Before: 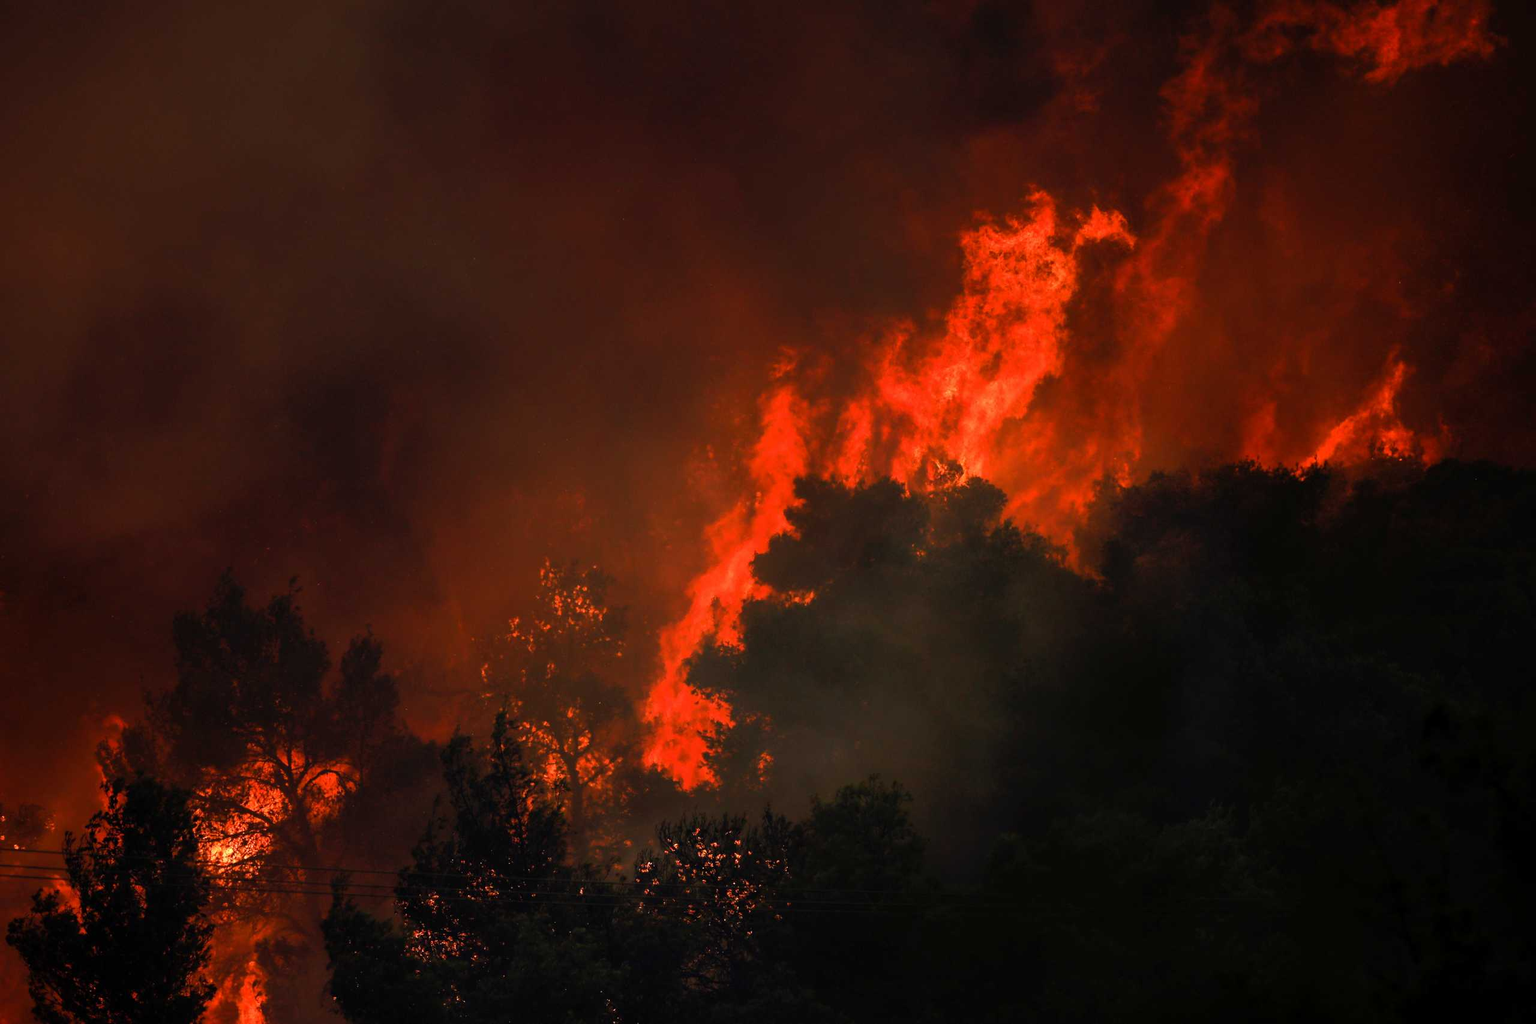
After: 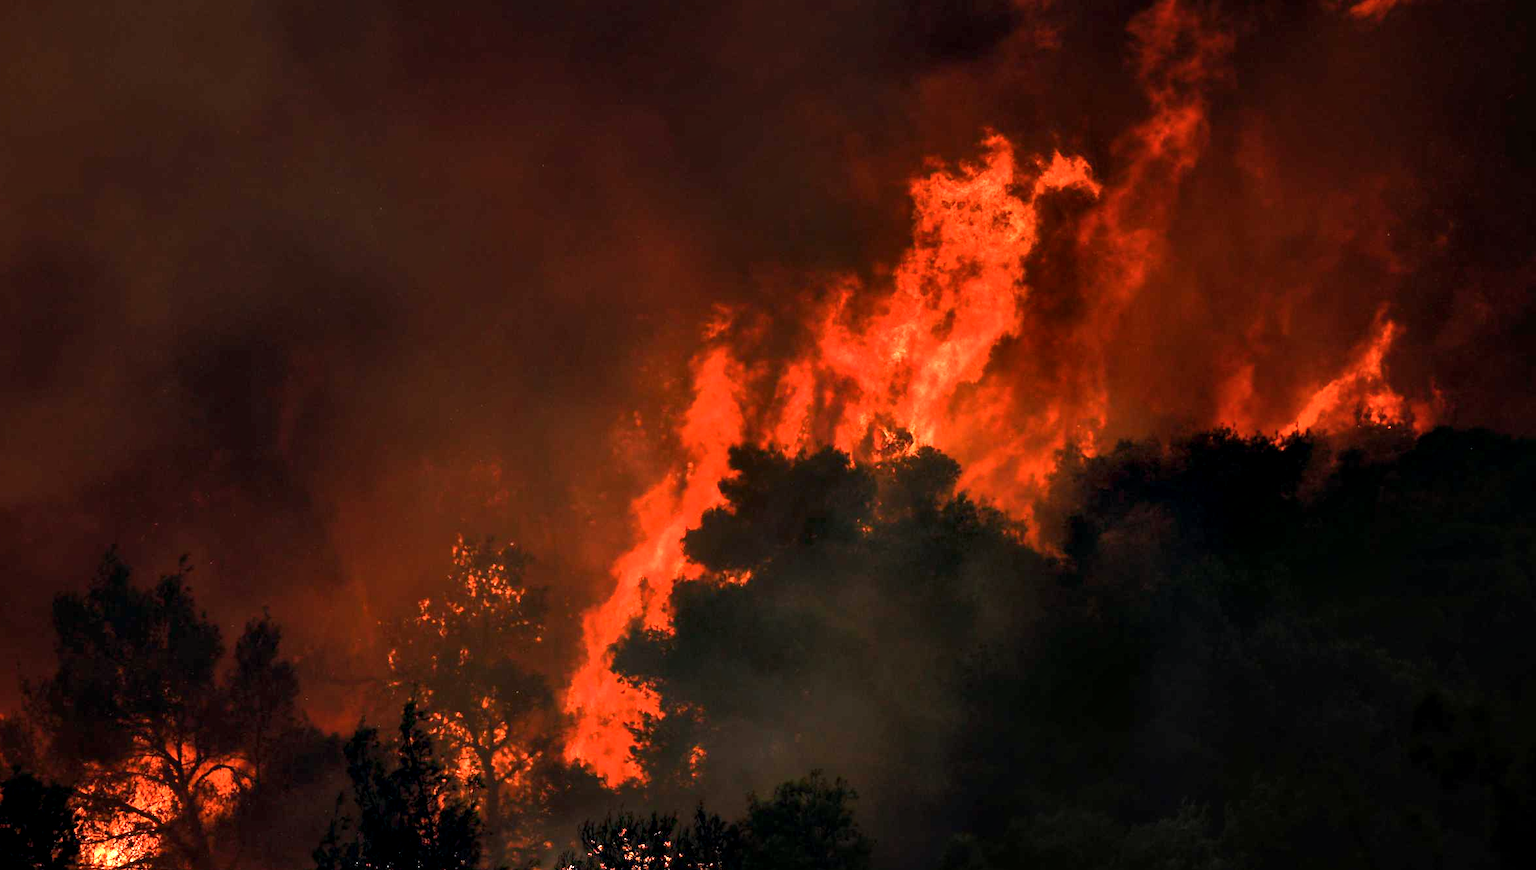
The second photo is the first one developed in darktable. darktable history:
contrast equalizer: y [[0.6 ×6], [0.55 ×6], [0 ×6], [0 ×6], [0 ×6]]
crop: left 8.153%, top 6.6%, bottom 15.221%
